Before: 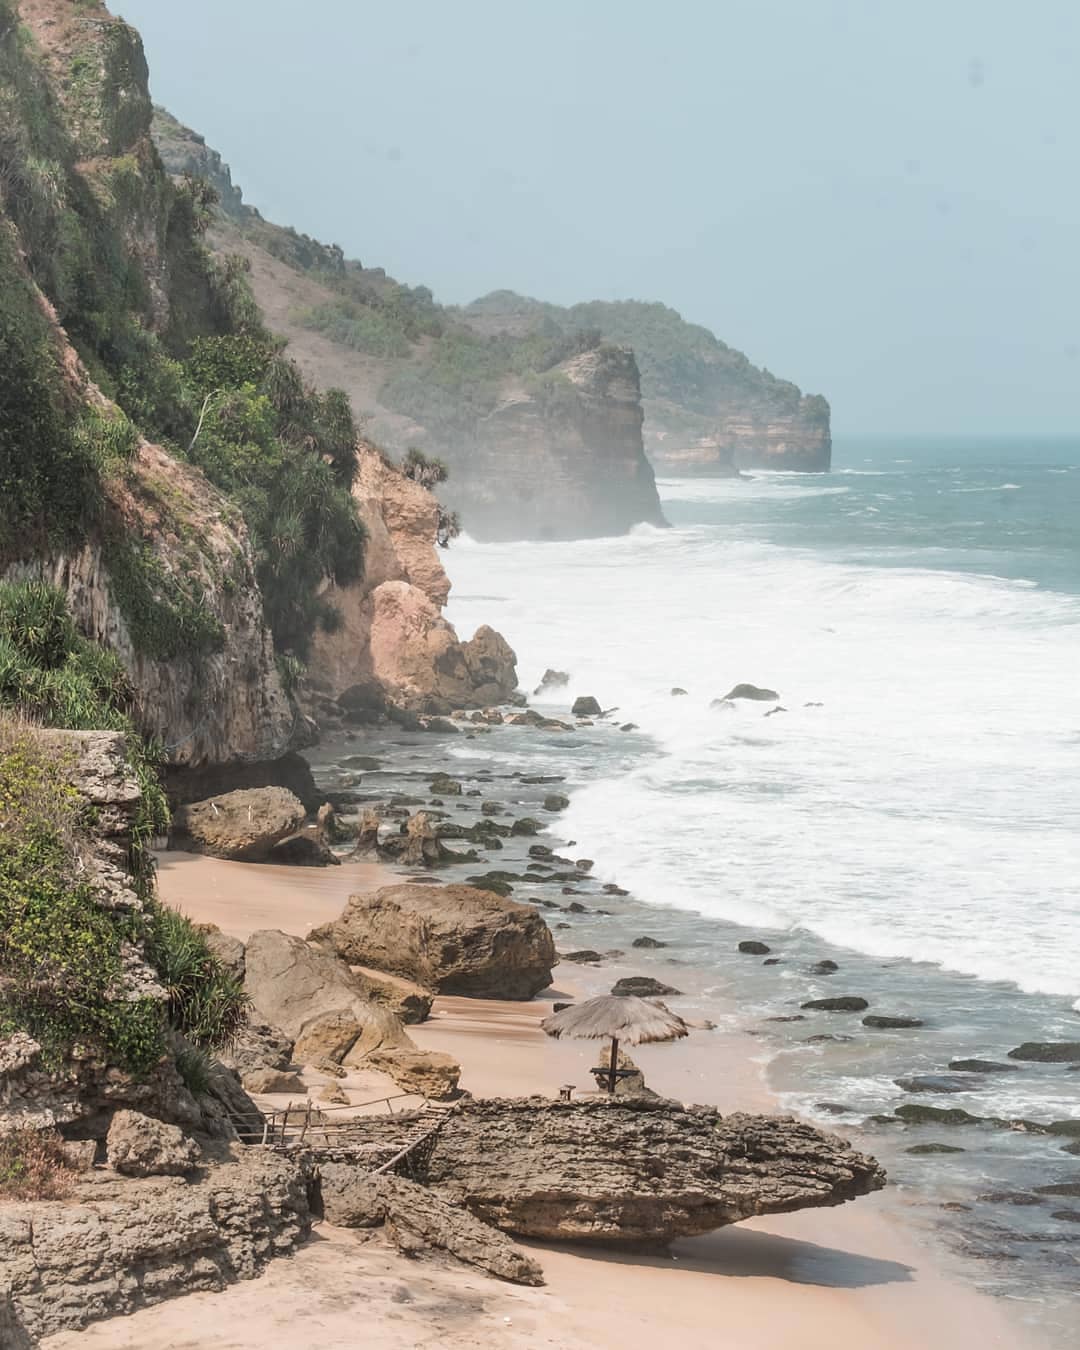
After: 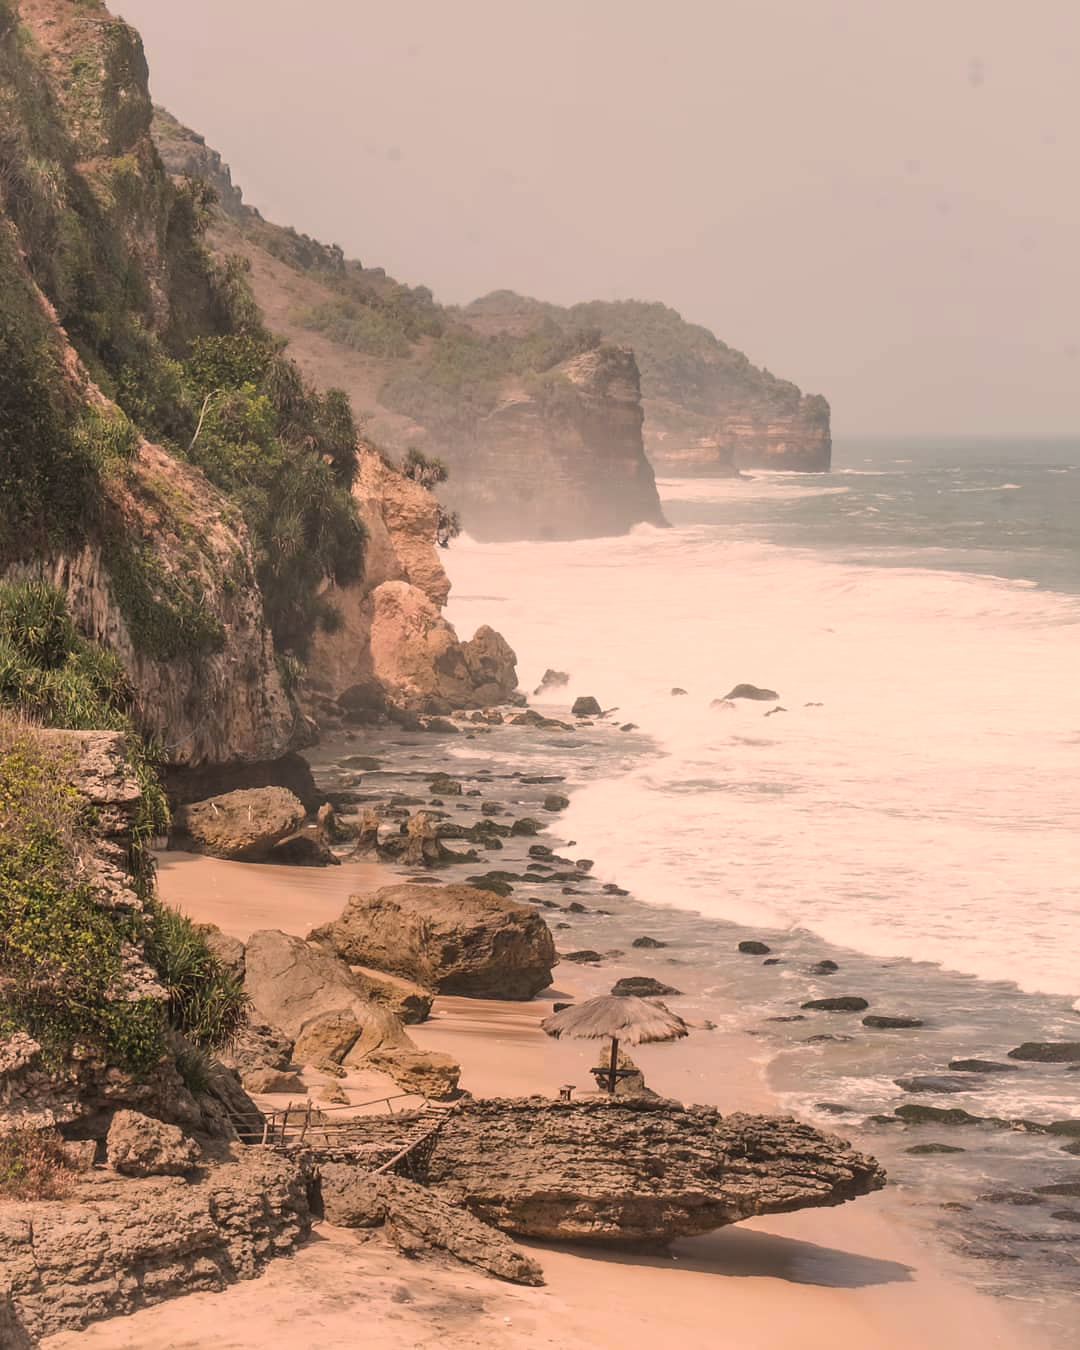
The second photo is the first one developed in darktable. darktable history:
contrast brightness saturation: contrast -0.067, brightness -0.045, saturation -0.107
color correction: highlights a* 17.64, highlights b* 19.1
